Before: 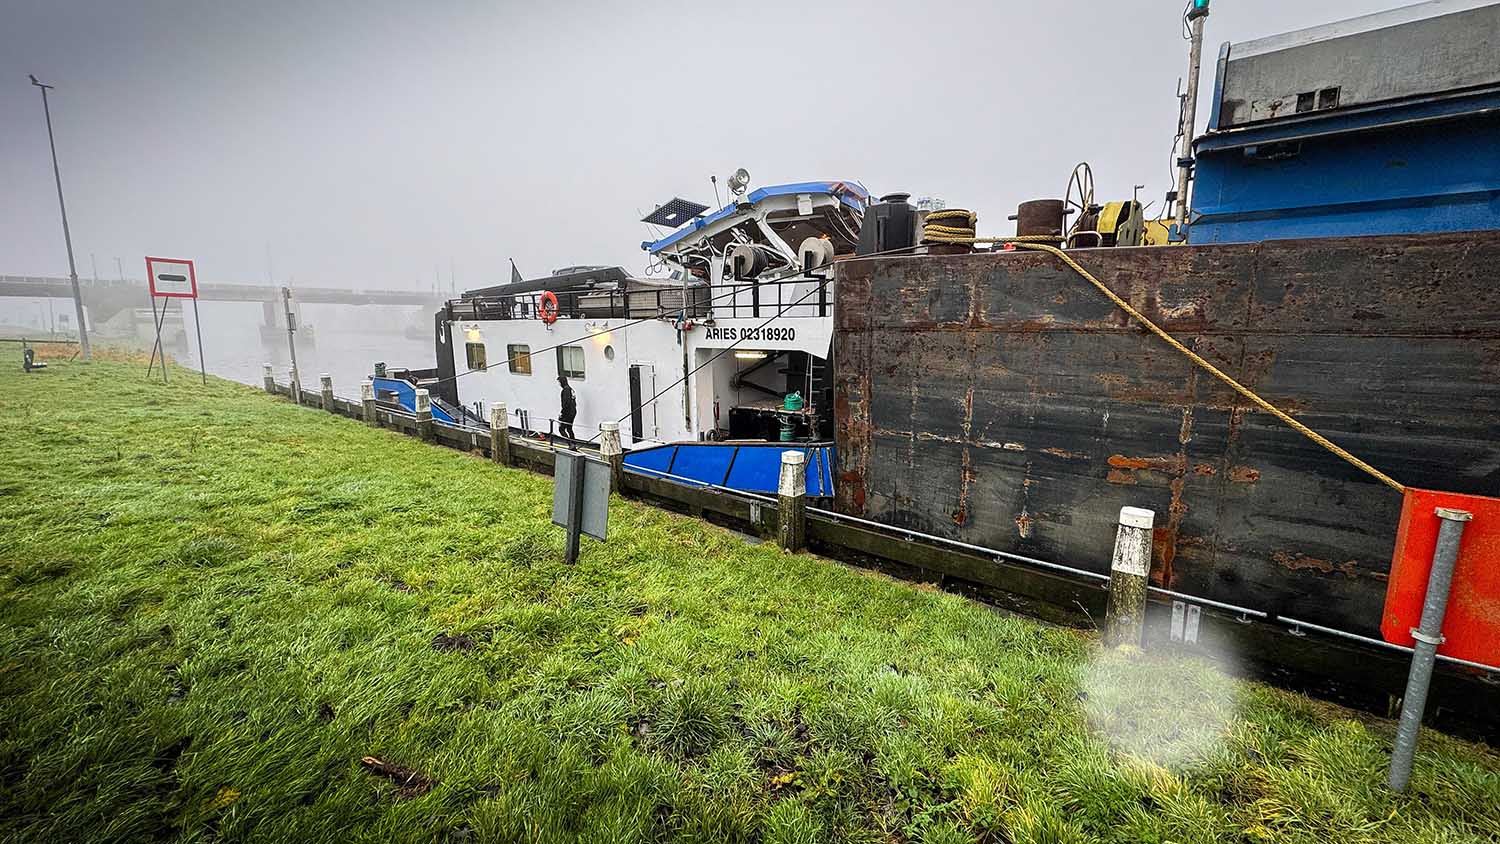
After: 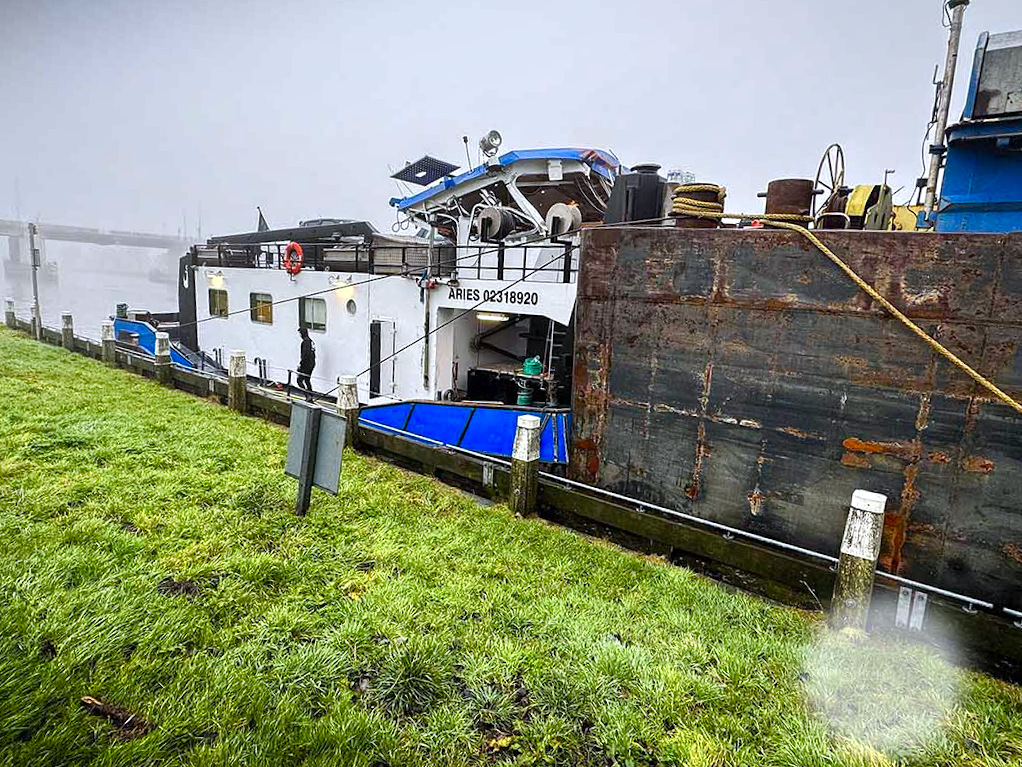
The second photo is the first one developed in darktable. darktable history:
crop and rotate: angle -3.27°, left 14.277%, top 0.028%, right 10.766%, bottom 0.028%
white balance: red 0.974, blue 1.044
color balance rgb: linear chroma grading › shadows 32%, linear chroma grading › global chroma -2%, linear chroma grading › mid-tones 4%, perceptual saturation grading › global saturation -2%, perceptual saturation grading › highlights -8%, perceptual saturation grading › mid-tones 8%, perceptual saturation grading › shadows 4%, perceptual brilliance grading › highlights 8%, perceptual brilliance grading › mid-tones 4%, perceptual brilliance grading › shadows 2%, global vibrance 16%, saturation formula JzAzBz (2021)
shadows and highlights: radius 264.75, soften with gaussian
